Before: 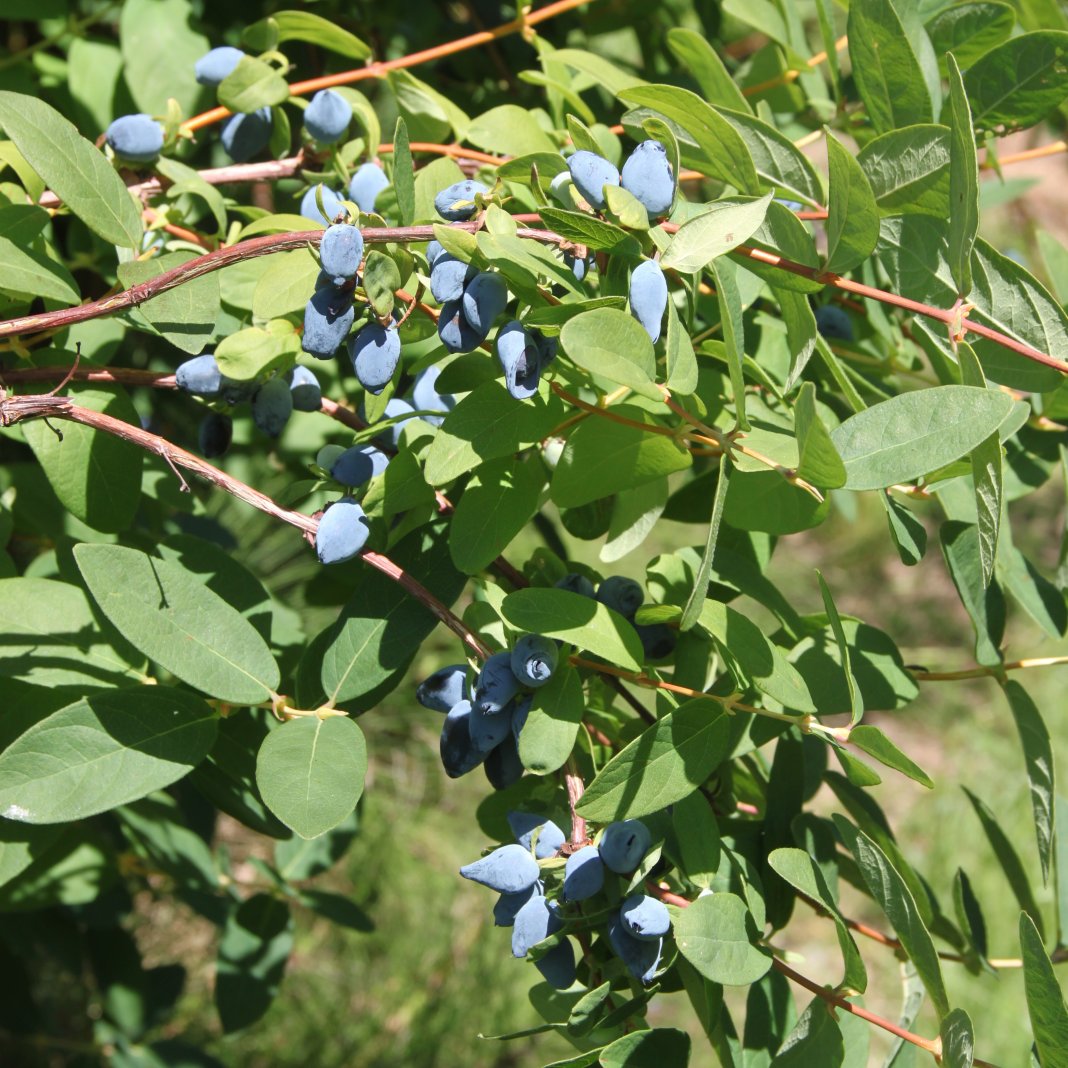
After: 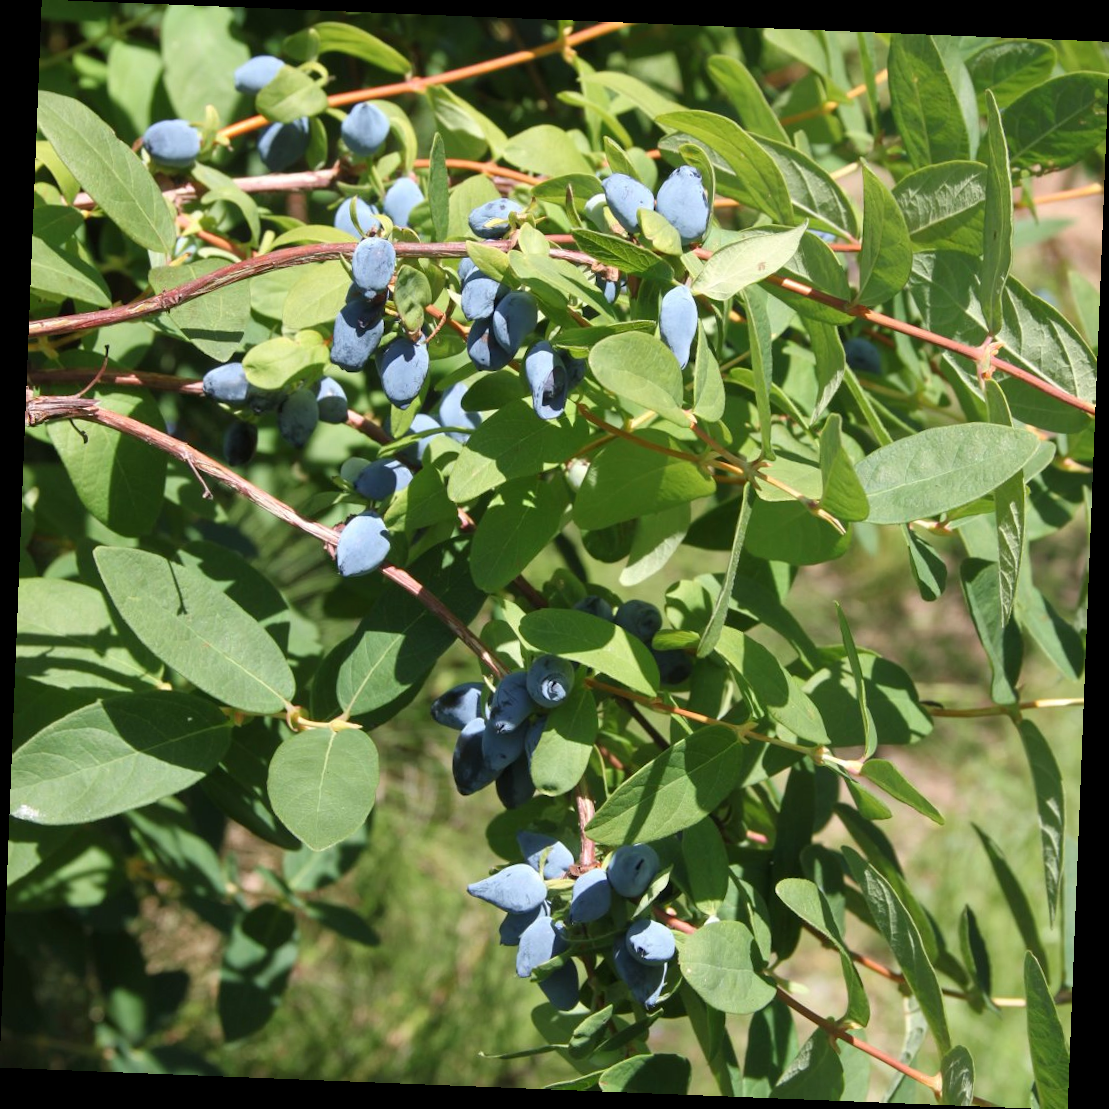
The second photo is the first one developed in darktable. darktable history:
local contrast: mode bilateral grid, contrast 10, coarseness 25, detail 115%, midtone range 0.2
rotate and perspective: rotation 2.27°, automatic cropping off
